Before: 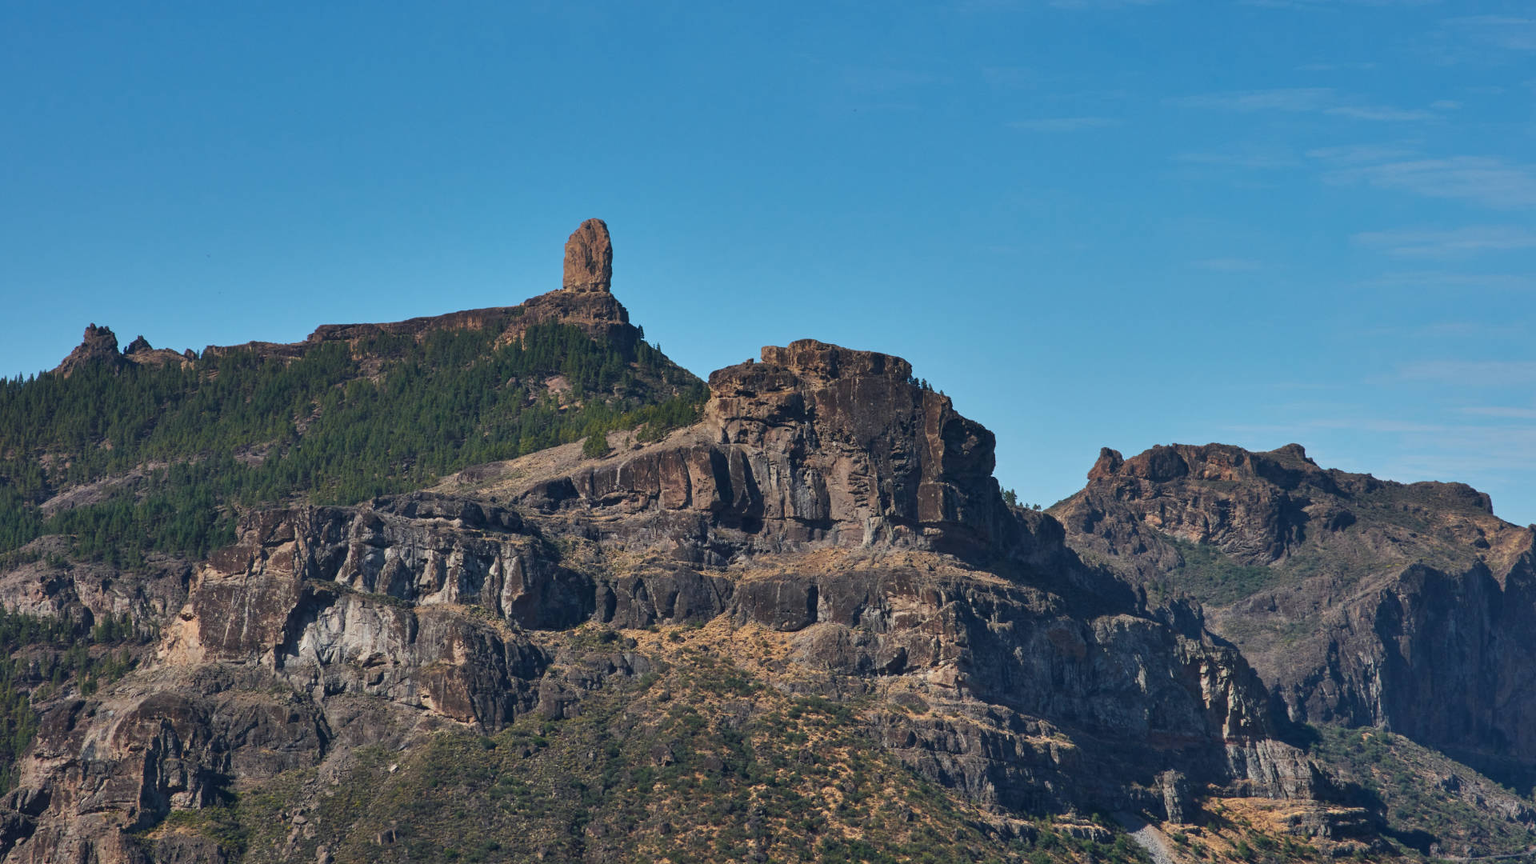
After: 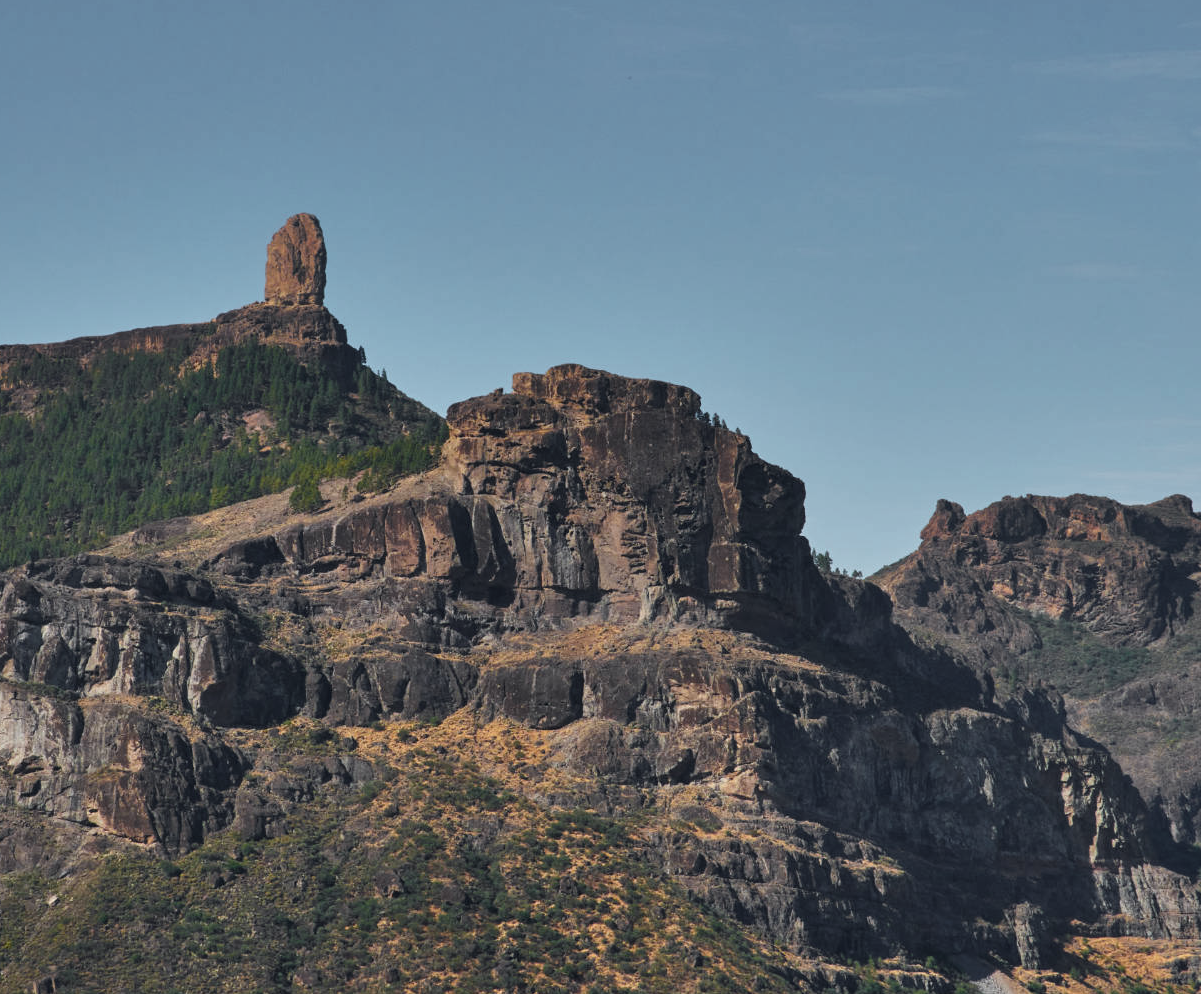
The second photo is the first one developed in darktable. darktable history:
crop and rotate: left 22.916%, top 5.642%, right 14.494%, bottom 2.308%
color zones: curves: ch1 [(0.25, 0.61) (0.75, 0.248)]
